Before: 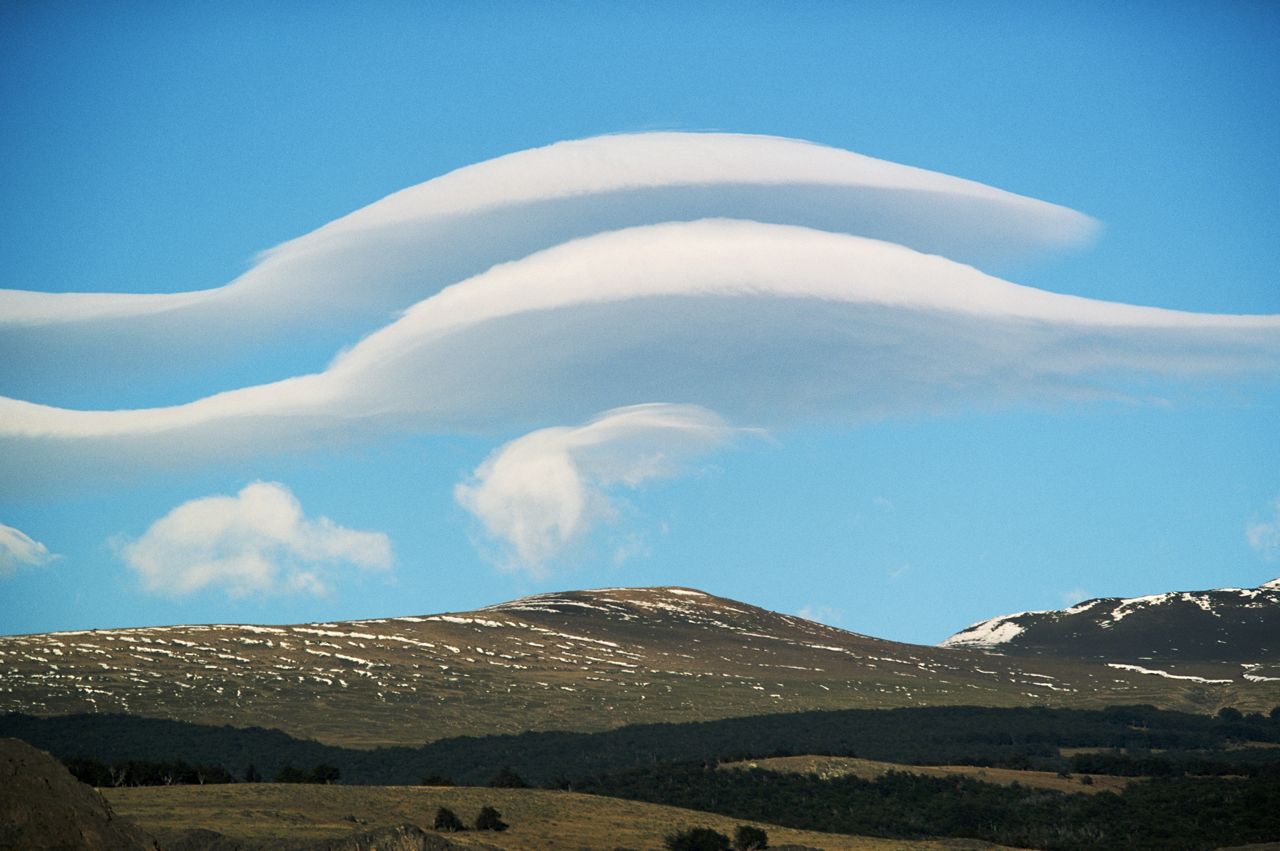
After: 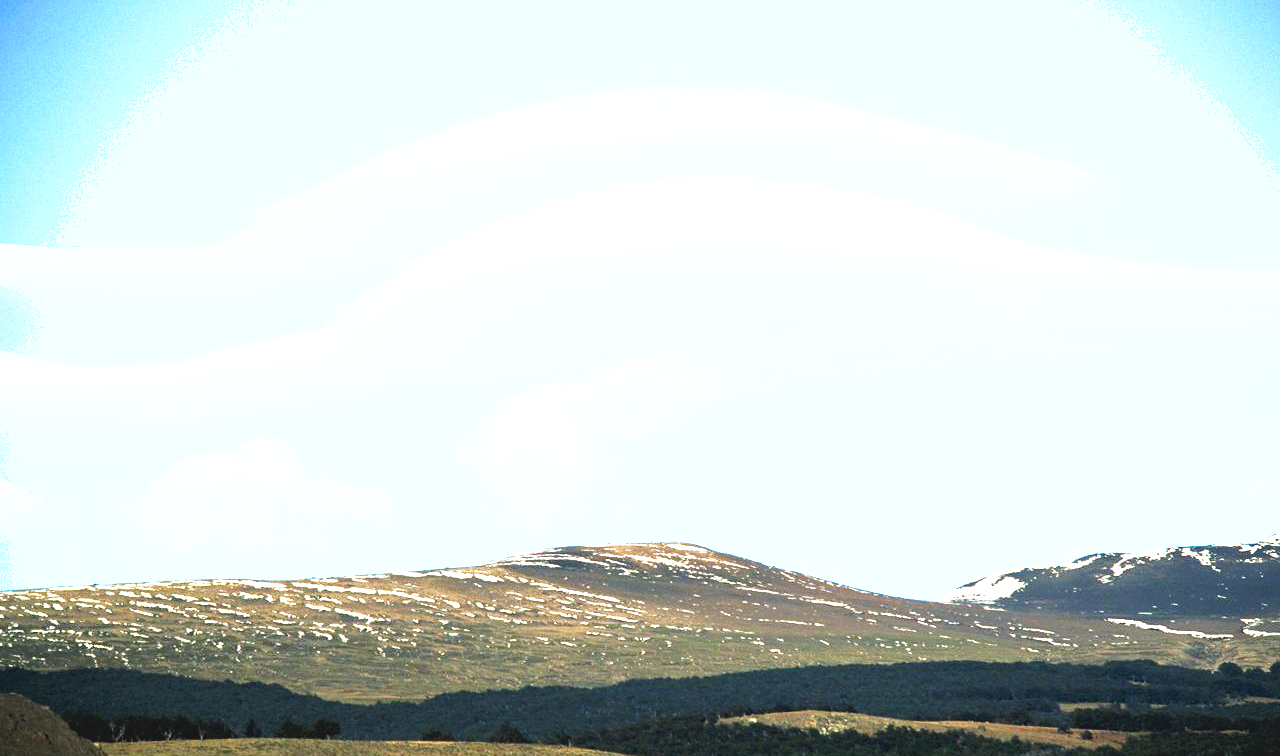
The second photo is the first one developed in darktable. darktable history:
tone curve: curves: ch0 [(0, 0) (0.003, 0.047) (0.011, 0.047) (0.025, 0.049) (0.044, 0.051) (0.069, 0.055) (0.1, 0.066) (0.136, 0.089) (0.177, 0.12) (0.224, 0.155) (0.277, 0.205) (0.335, 0.281) (0.399, 0.37) (0.468, 0.47) (0.543, 0.574) (0.623, 0.687) (0.709, 0.801) (0.801, 0.89) (0.898, 0.963) (1, 1)], preserve colors none
exposure: black level correction 0, exposure 1.392 EV, compensate highlight preservation false
shadows and highlights: on, module defaults
crop and rotate: top 5.468%, bottom 5.694%
color calibration: illuminant as shot in camera, x 0.358, y 0.373, temperature 4628.91 K, gamut compression 0.997
tone equalizer: -8 EV -0.42 EV, -7 EV -0.405 EV, -6 EV -0.342 EV, -5 EV -0.194 EV, -3 EV 0.234 EV, -2 EV 0.342 EV, -1 EV 0.404 EV, +0 EV 0.417 EV, mask exposure compensation -0.511 EV
